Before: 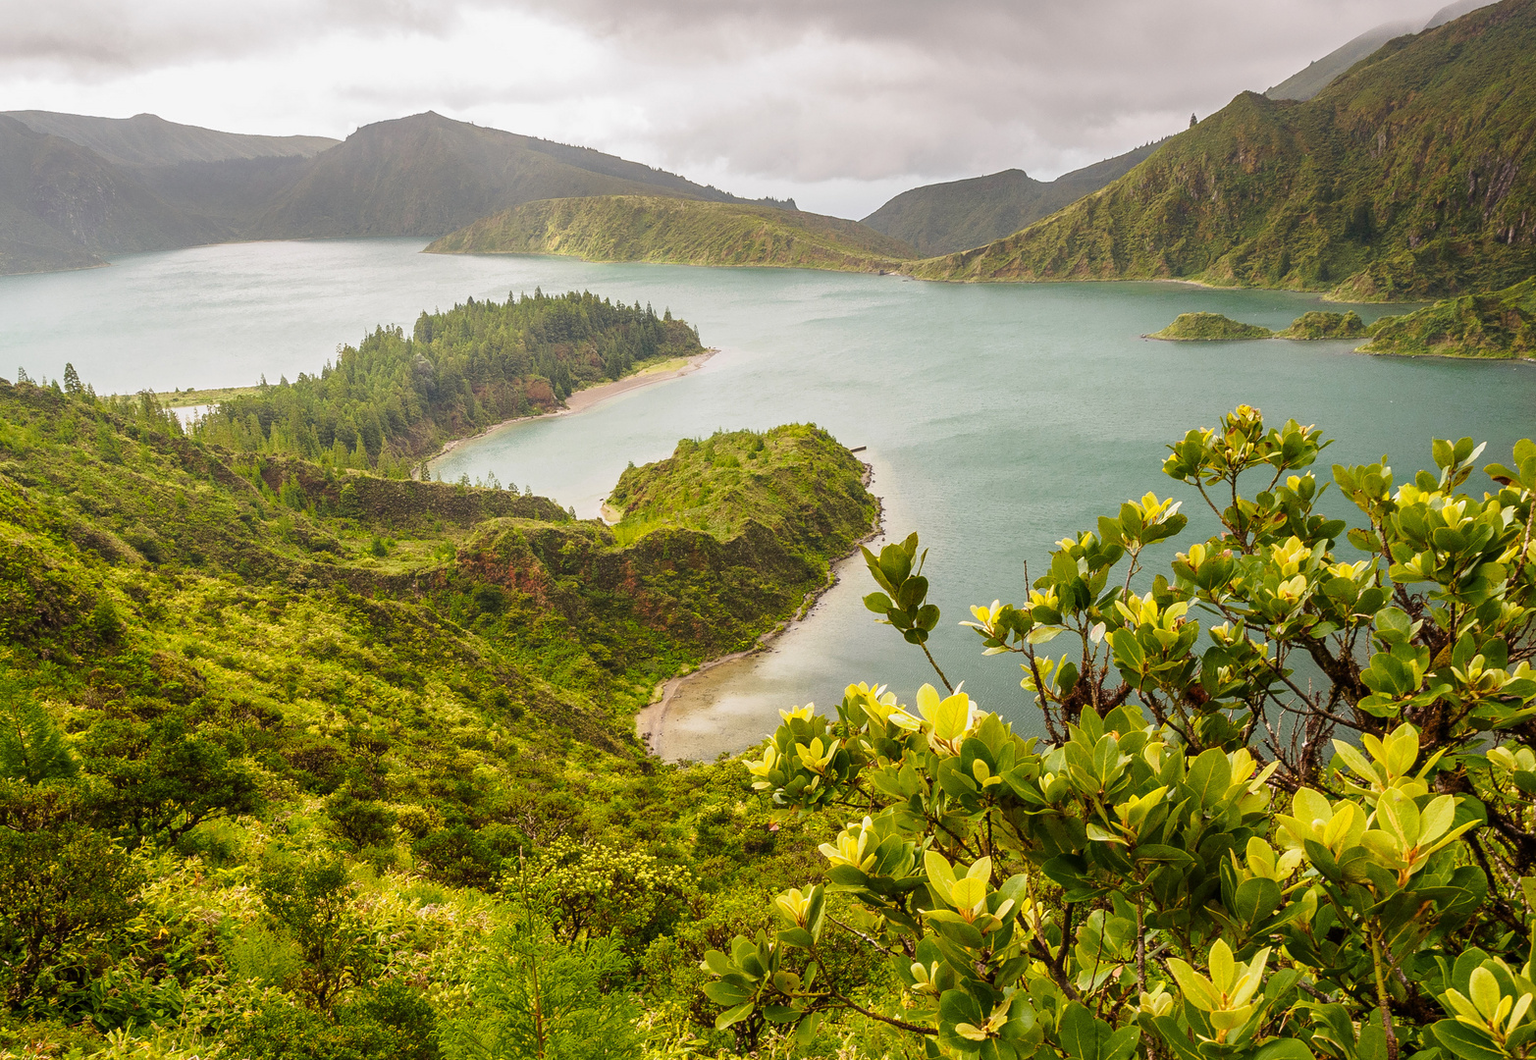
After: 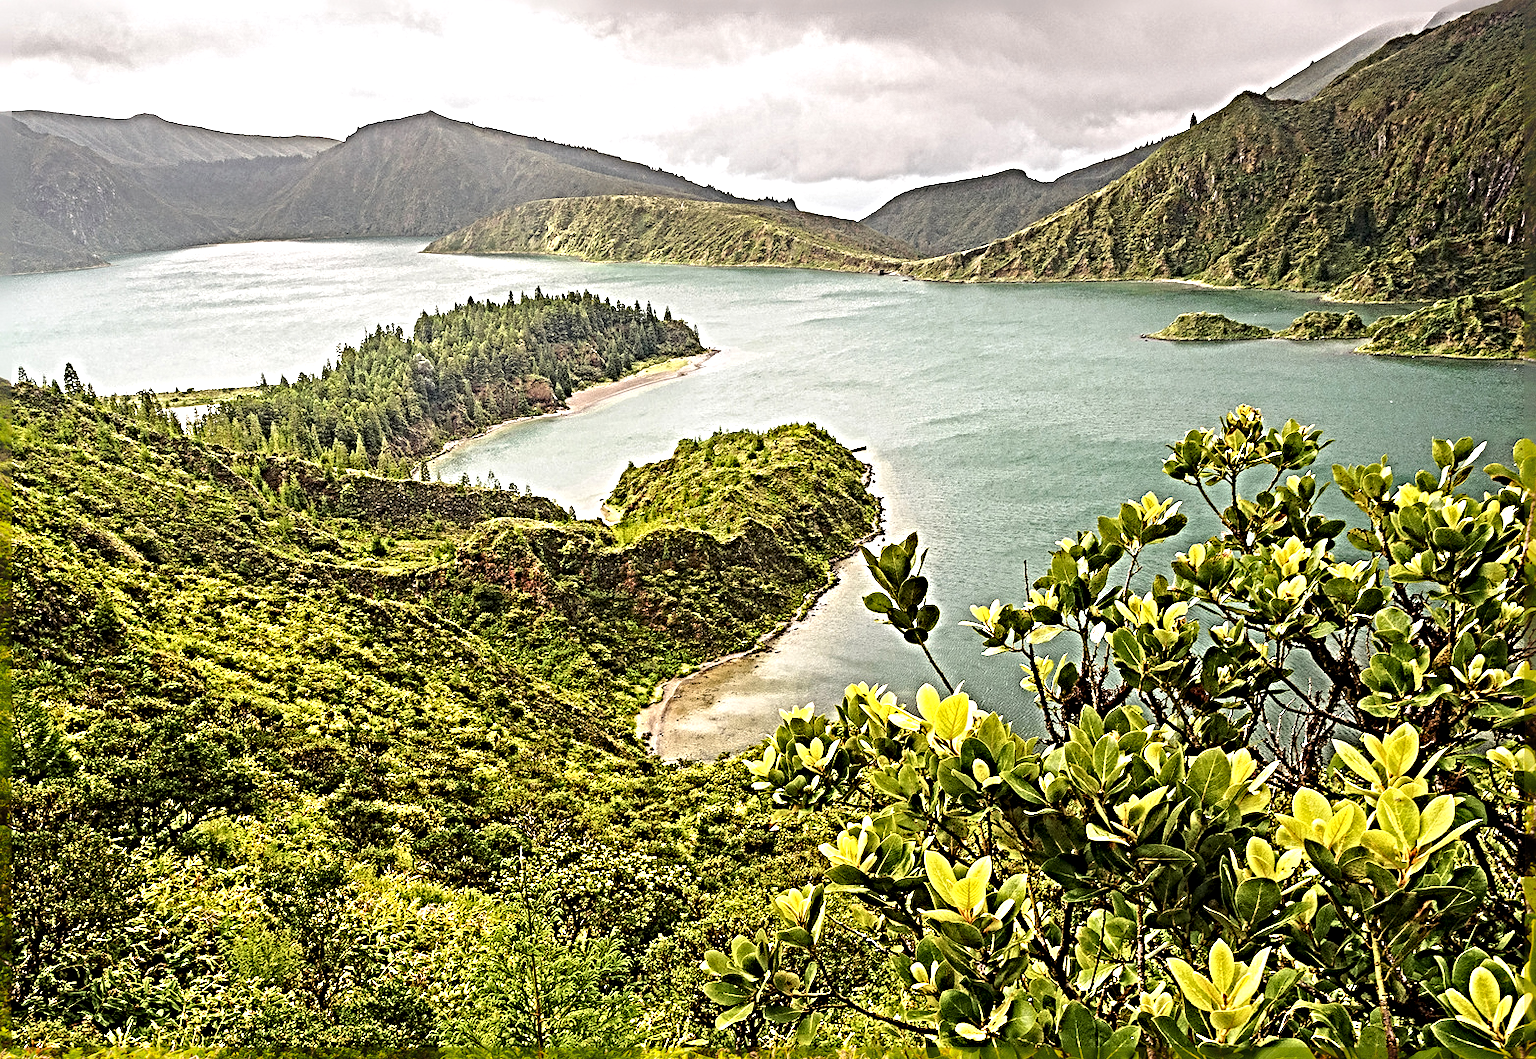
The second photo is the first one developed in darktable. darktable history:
sharpen: radius 6.3, amount 1.8, threshold 0
tone equalizer: -8 EV -0.417 EV, -7 EV -0.389 EV, -6 EV -0.333 EV, -5 EV -0.222 EV, -3 EV 0.222 EV, -2 EV 0.333 EV, -1 EV 0.389 EV, +0 EV 0.417 EV, edges refinement/feathering 500, mask exposure compensation -1.25 EV, preserve details no
